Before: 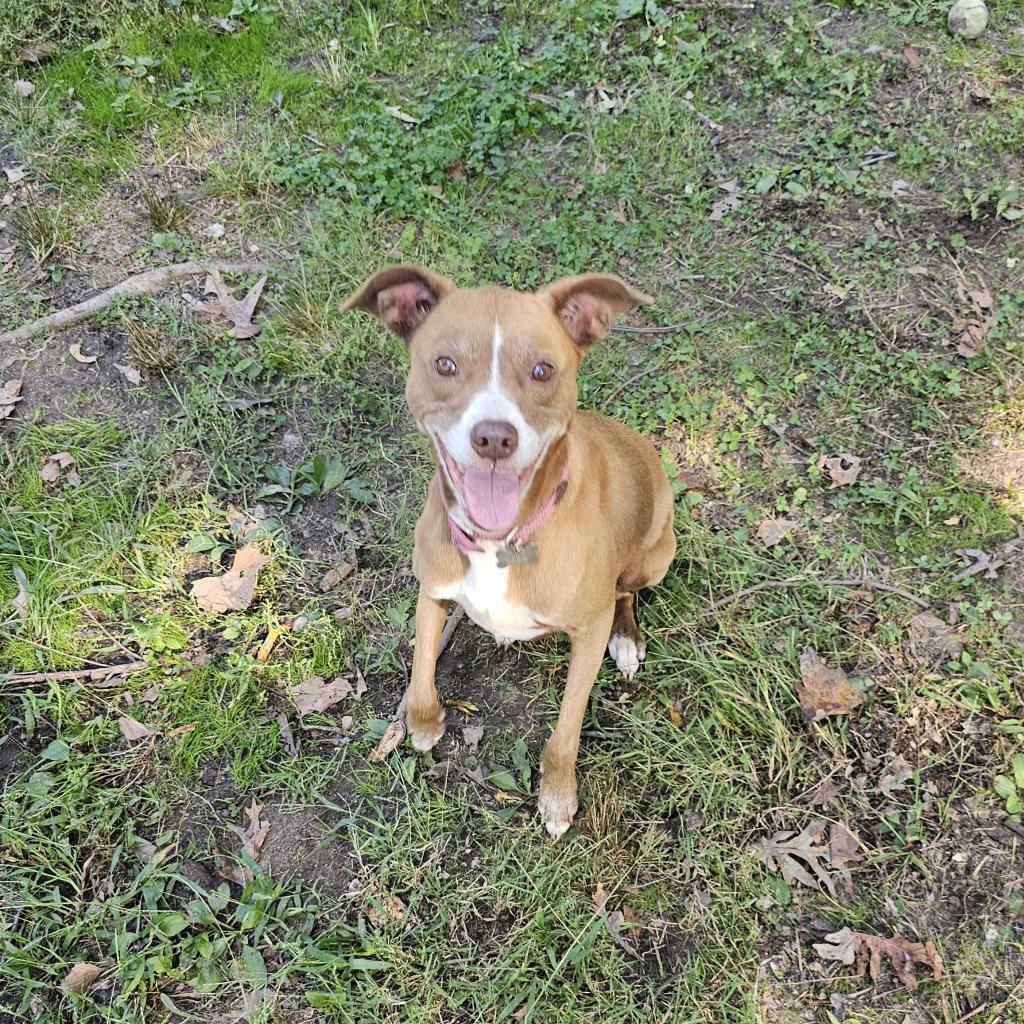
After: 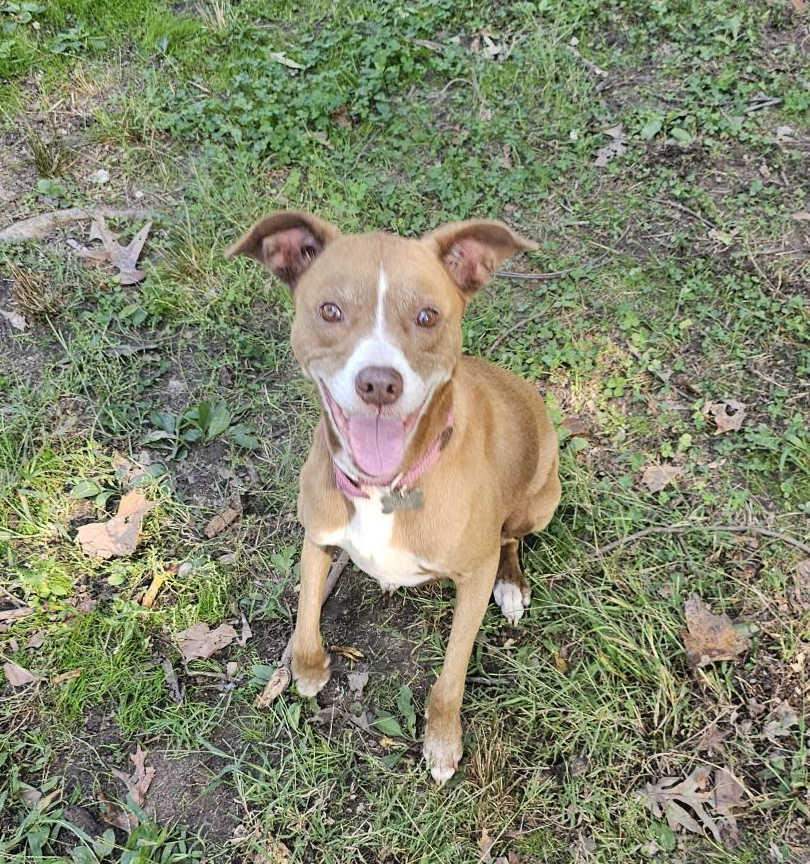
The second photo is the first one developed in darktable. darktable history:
crop: left 11.236%, top 5.29%, right 9.57%, bottom 10.266%
